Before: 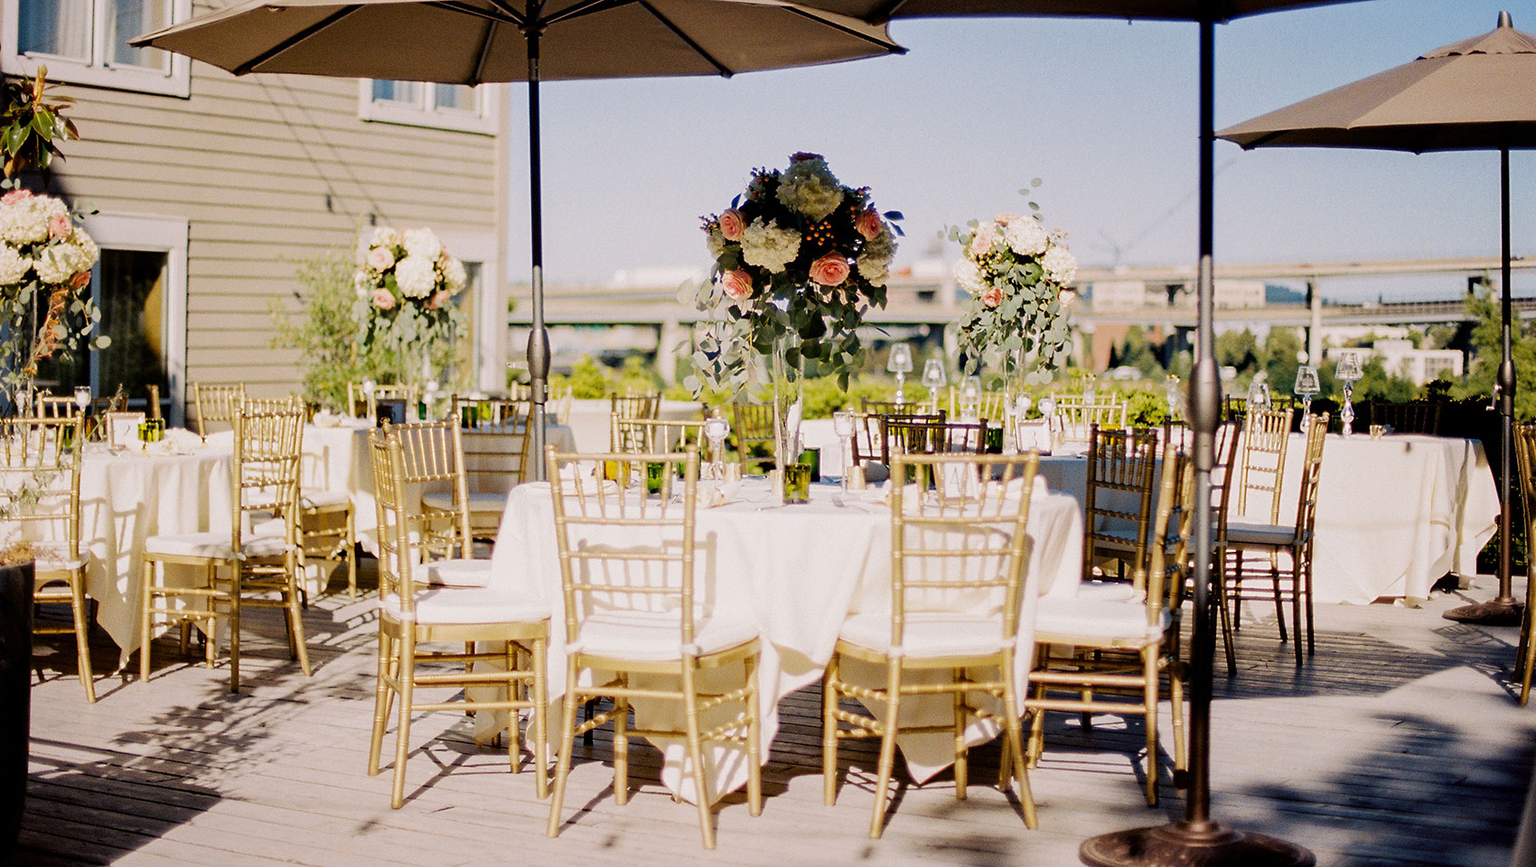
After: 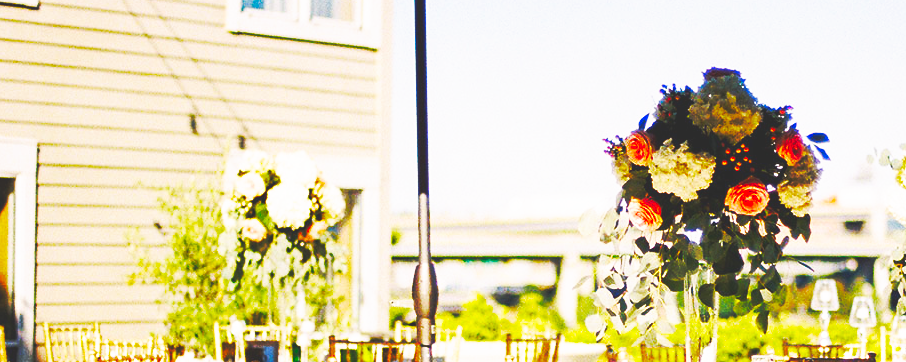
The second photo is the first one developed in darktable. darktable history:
contrast brightness saturation: contrast 0.079, saturation 0.195
shadows and highlights: on, module defaults
crop: left 10.072%, top 10.564%, right 36.628%, bottom 51.688%
base curve: curves: ch0 [(0, 0.015) (0.085, 0.116) (0.134, 0.298) (0.19, 0.545) (0.296, 0.764) (0.599, 0.982) (1, 1)], preserve colors none
color balance rgb: power › hue 72.64°, perceptual saturation grading › global saturation 0.427%
